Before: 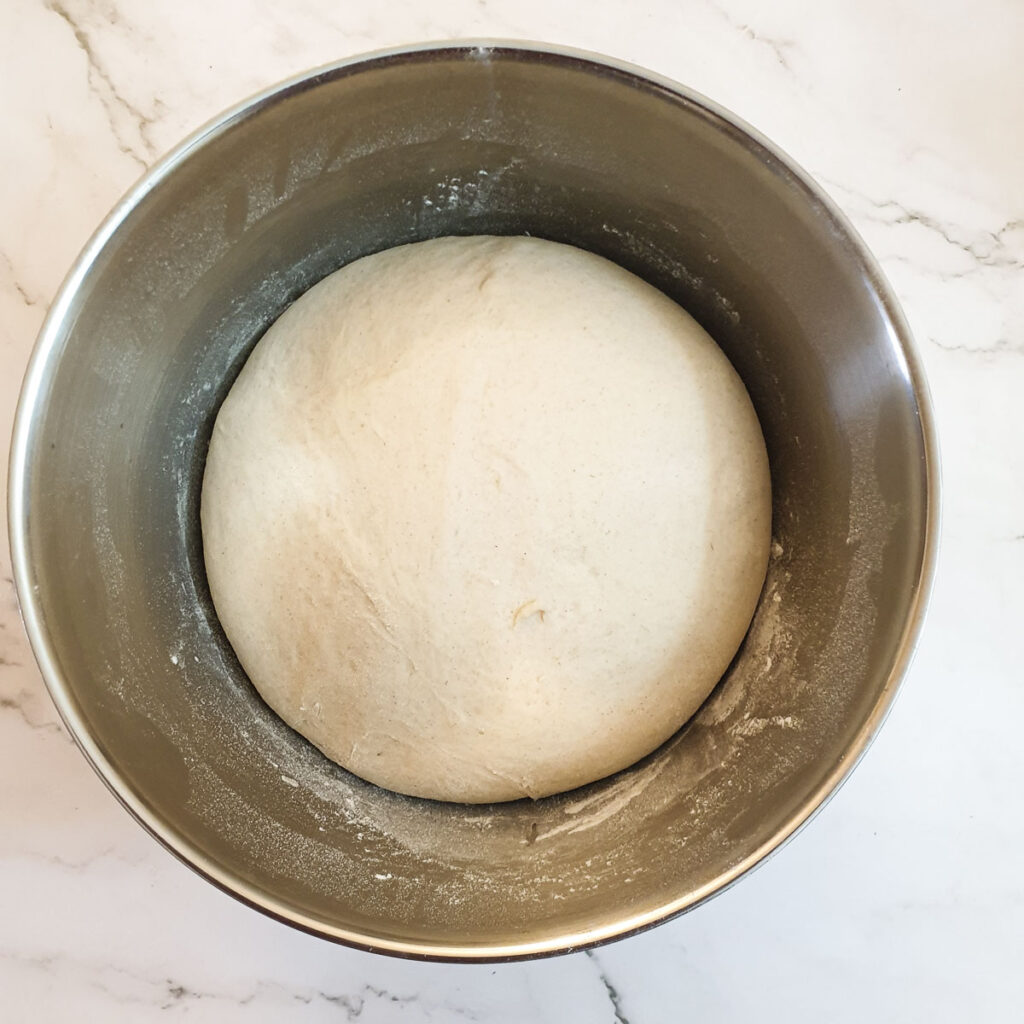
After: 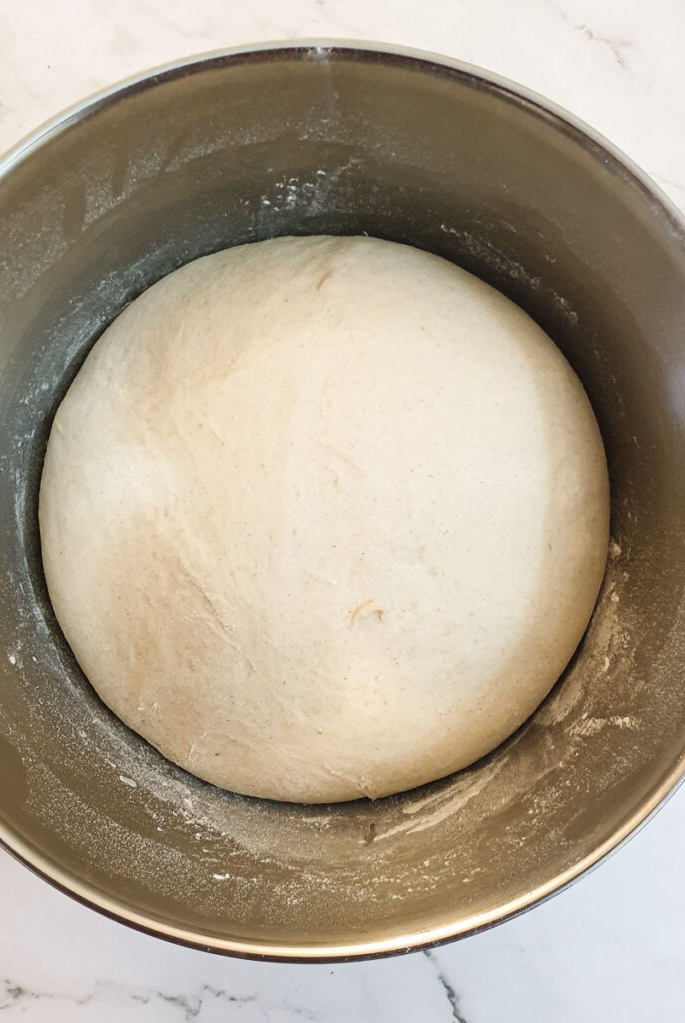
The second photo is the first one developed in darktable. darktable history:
crop and rotate: left 15.857%, right 17.198%
